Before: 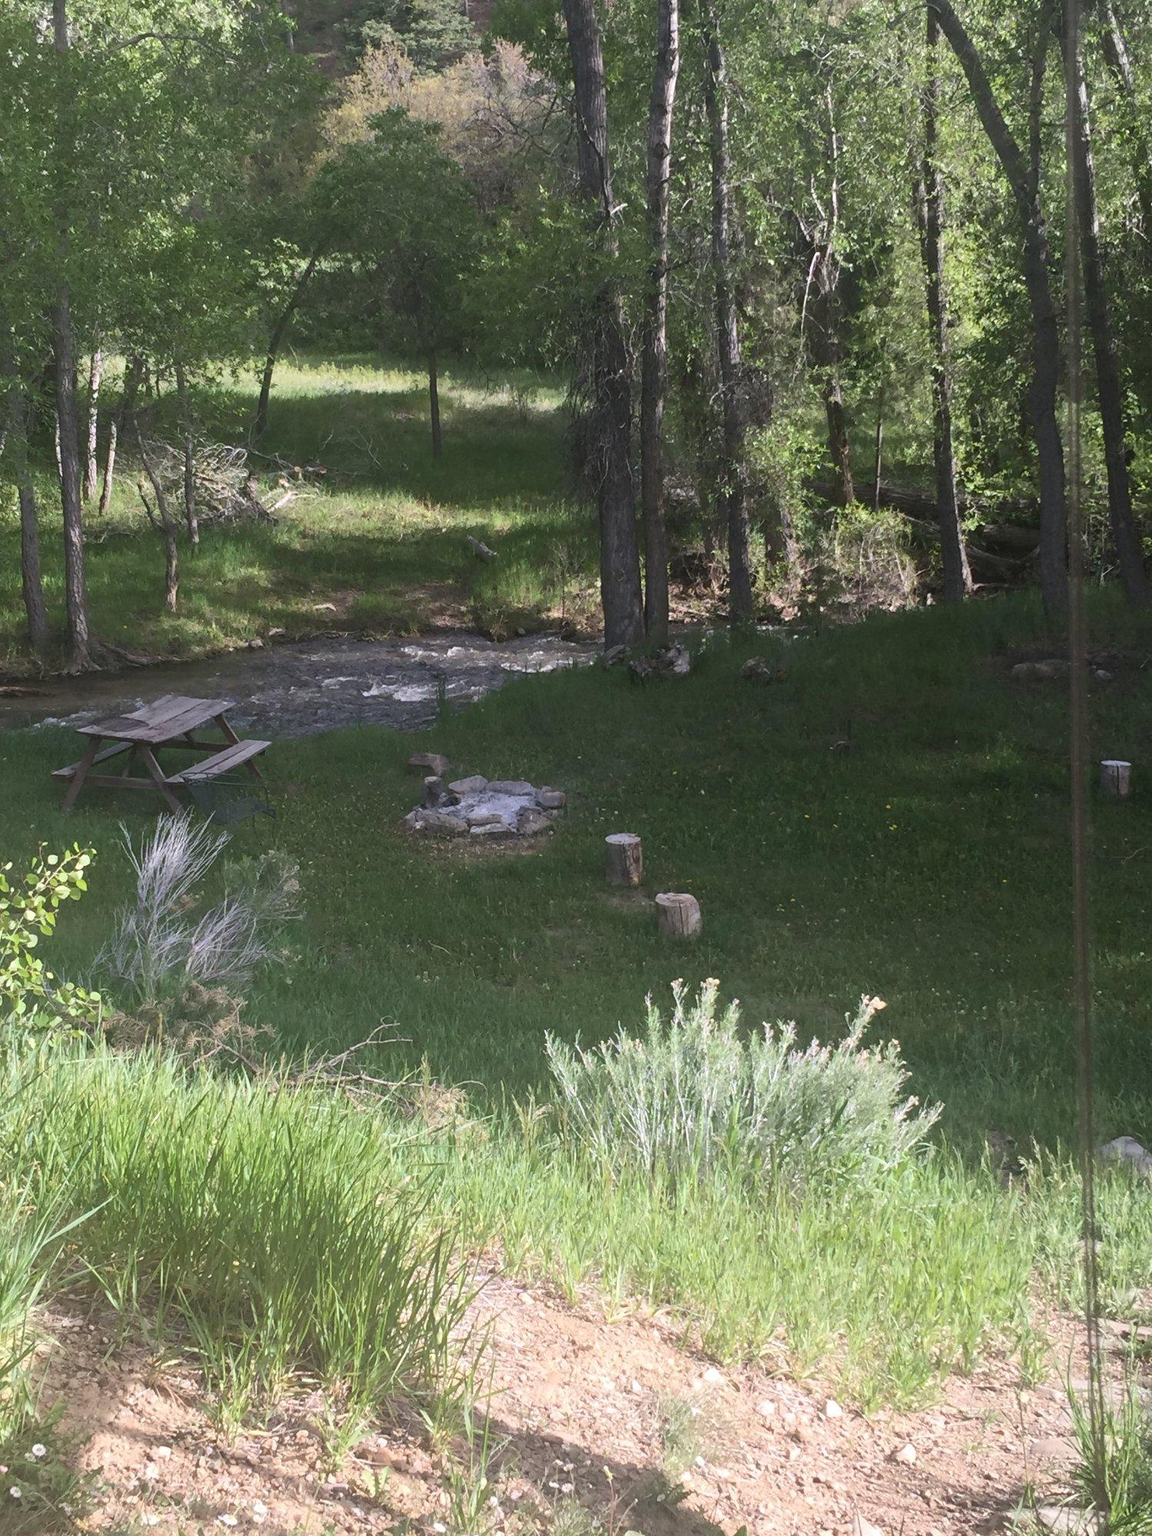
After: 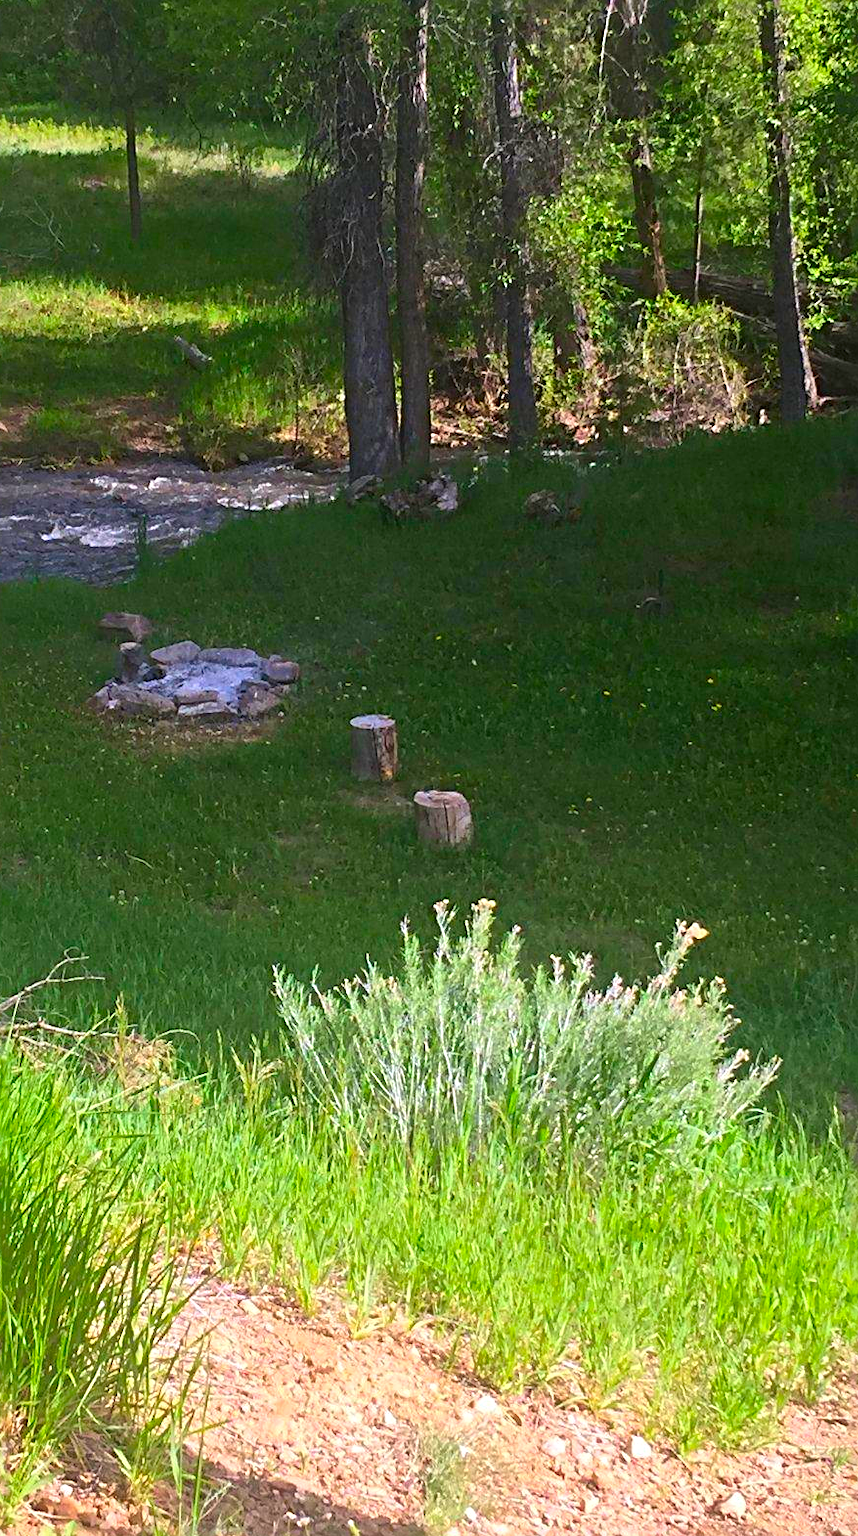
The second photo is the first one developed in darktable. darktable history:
crop and rotate: left 28.719%, top 17.731%, right 12.743%, bottom 3.707%
sharpen: radius 3.973
color correction: highlights b* -0.048, saturation 2.17
